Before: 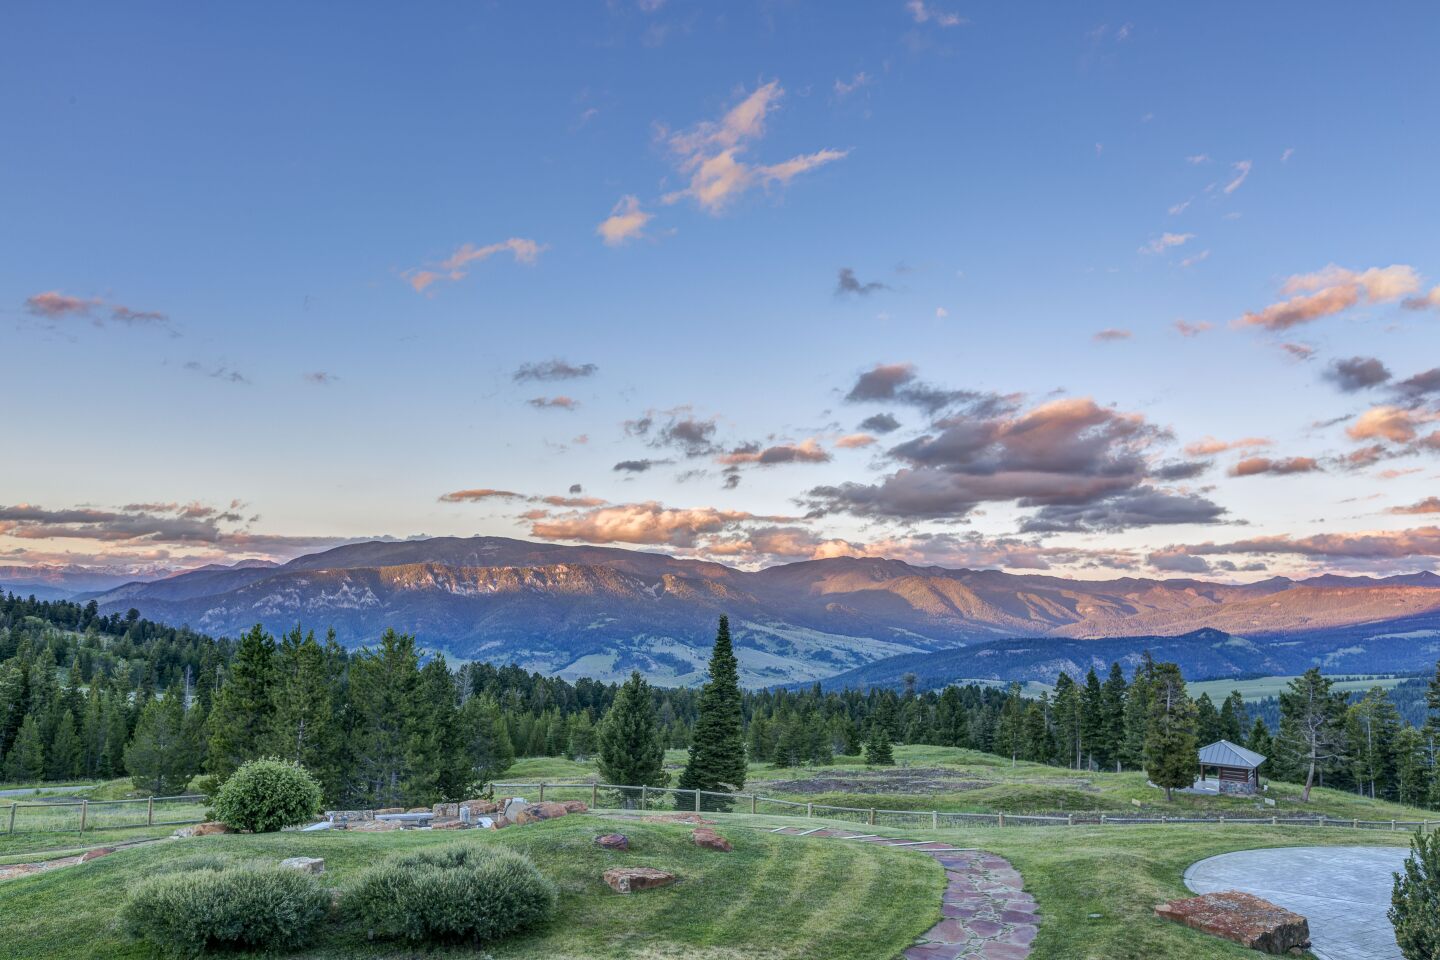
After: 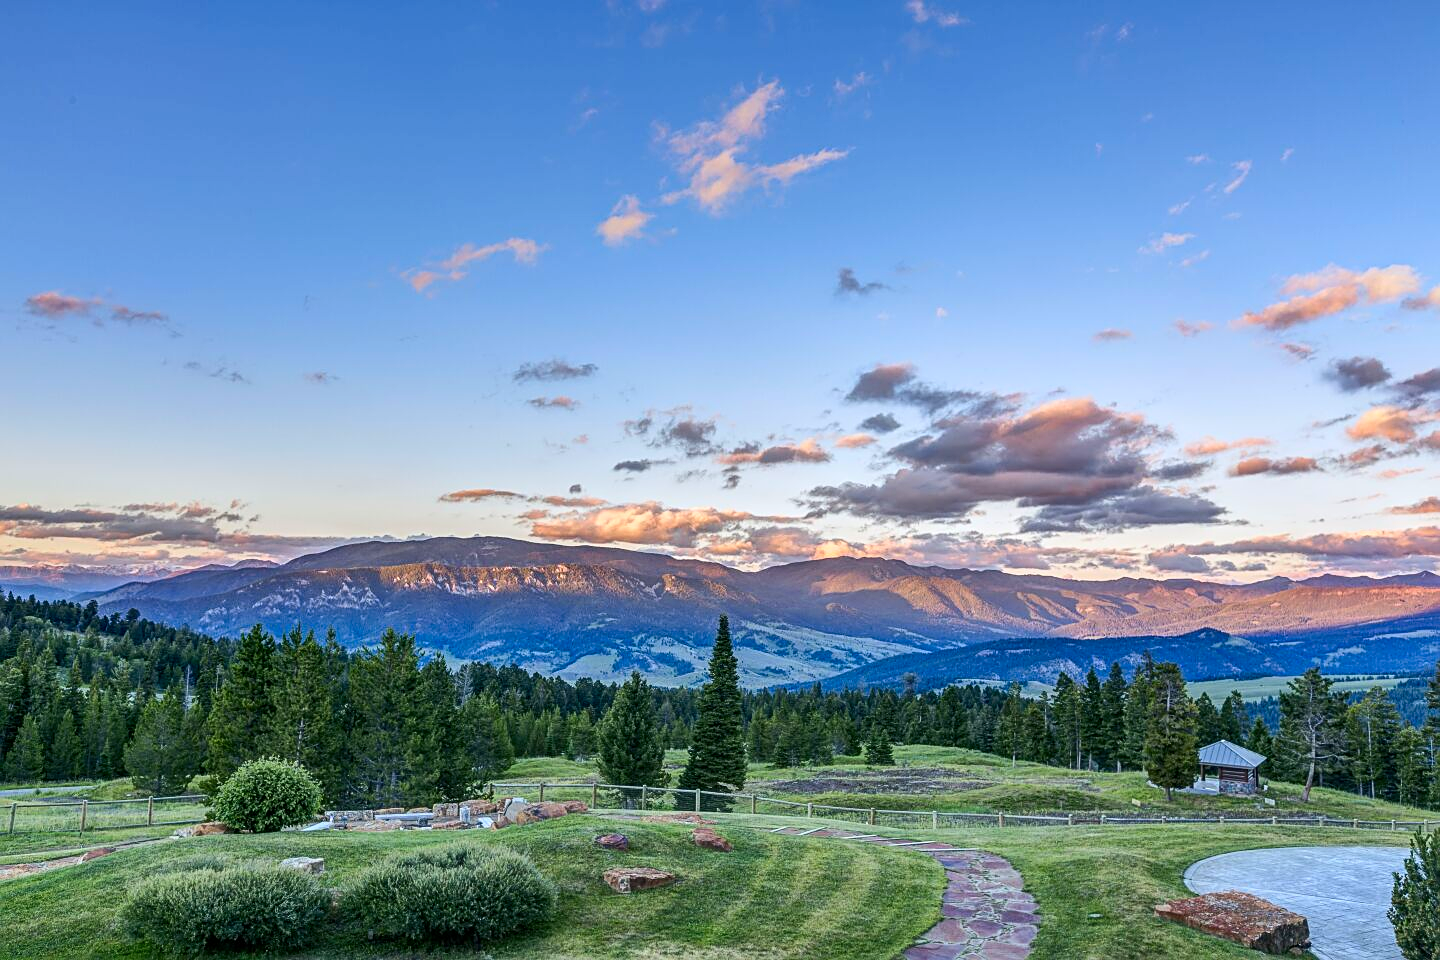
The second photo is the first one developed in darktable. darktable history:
contrast brightness saturation: contrast 0.16, saturation 0.32
sharpen: on, module defaults
